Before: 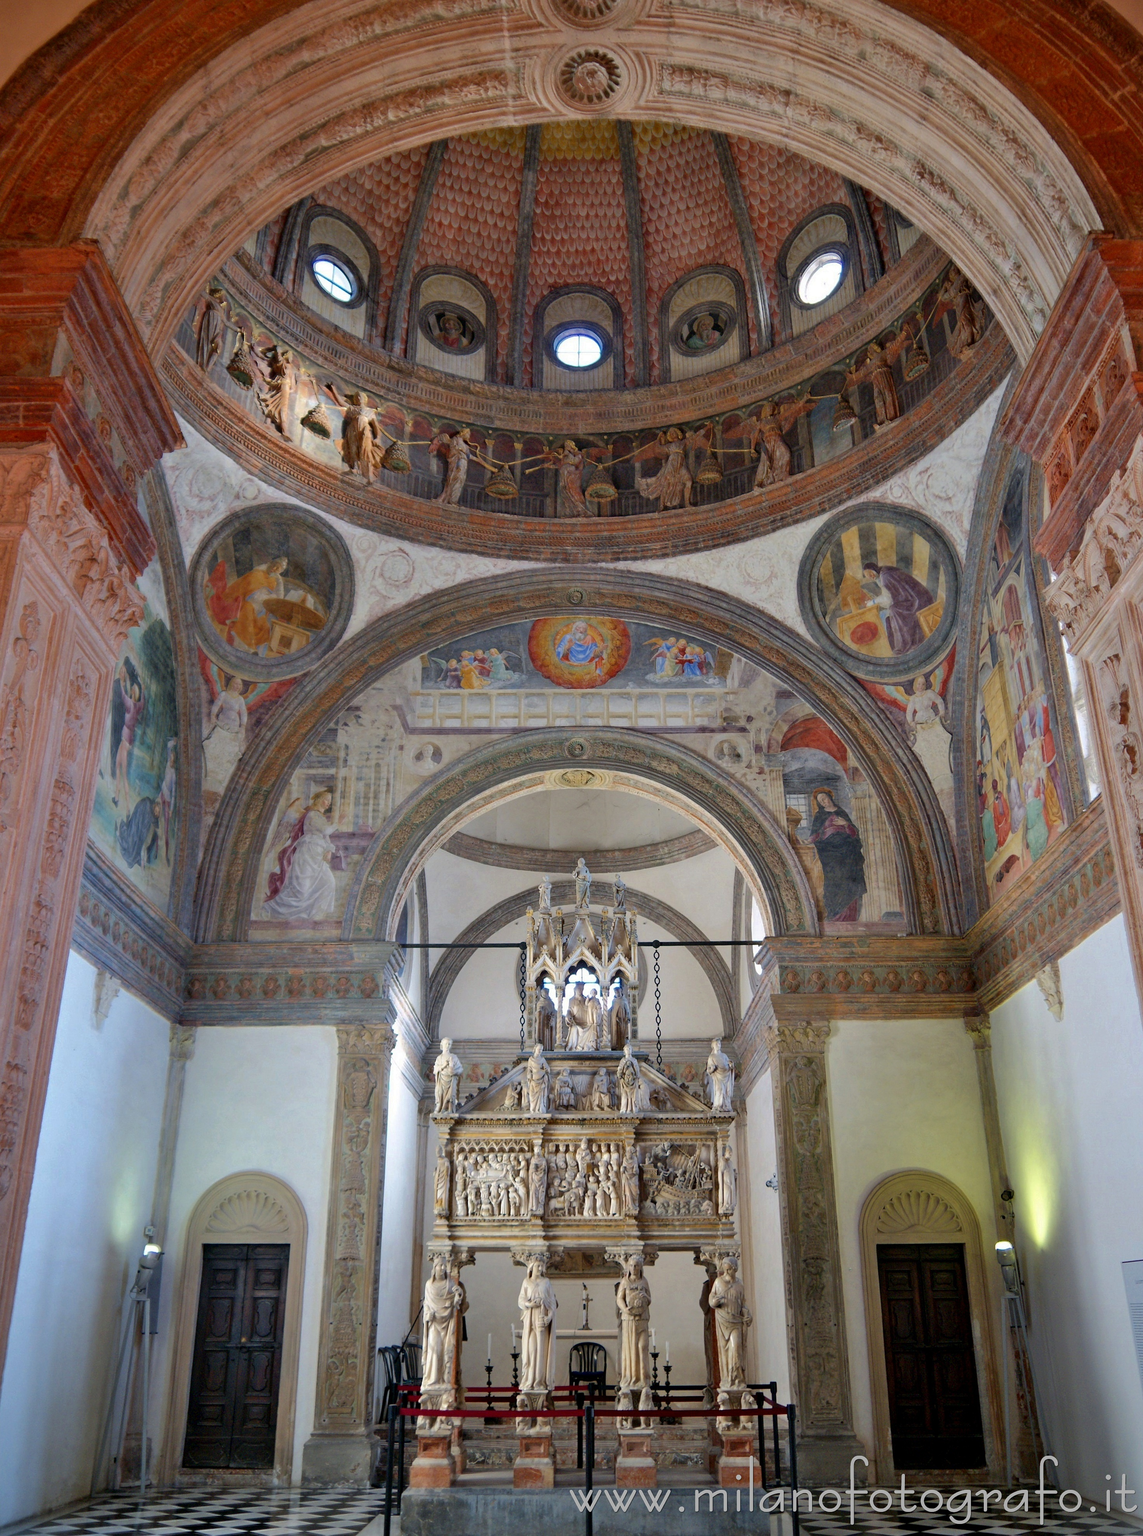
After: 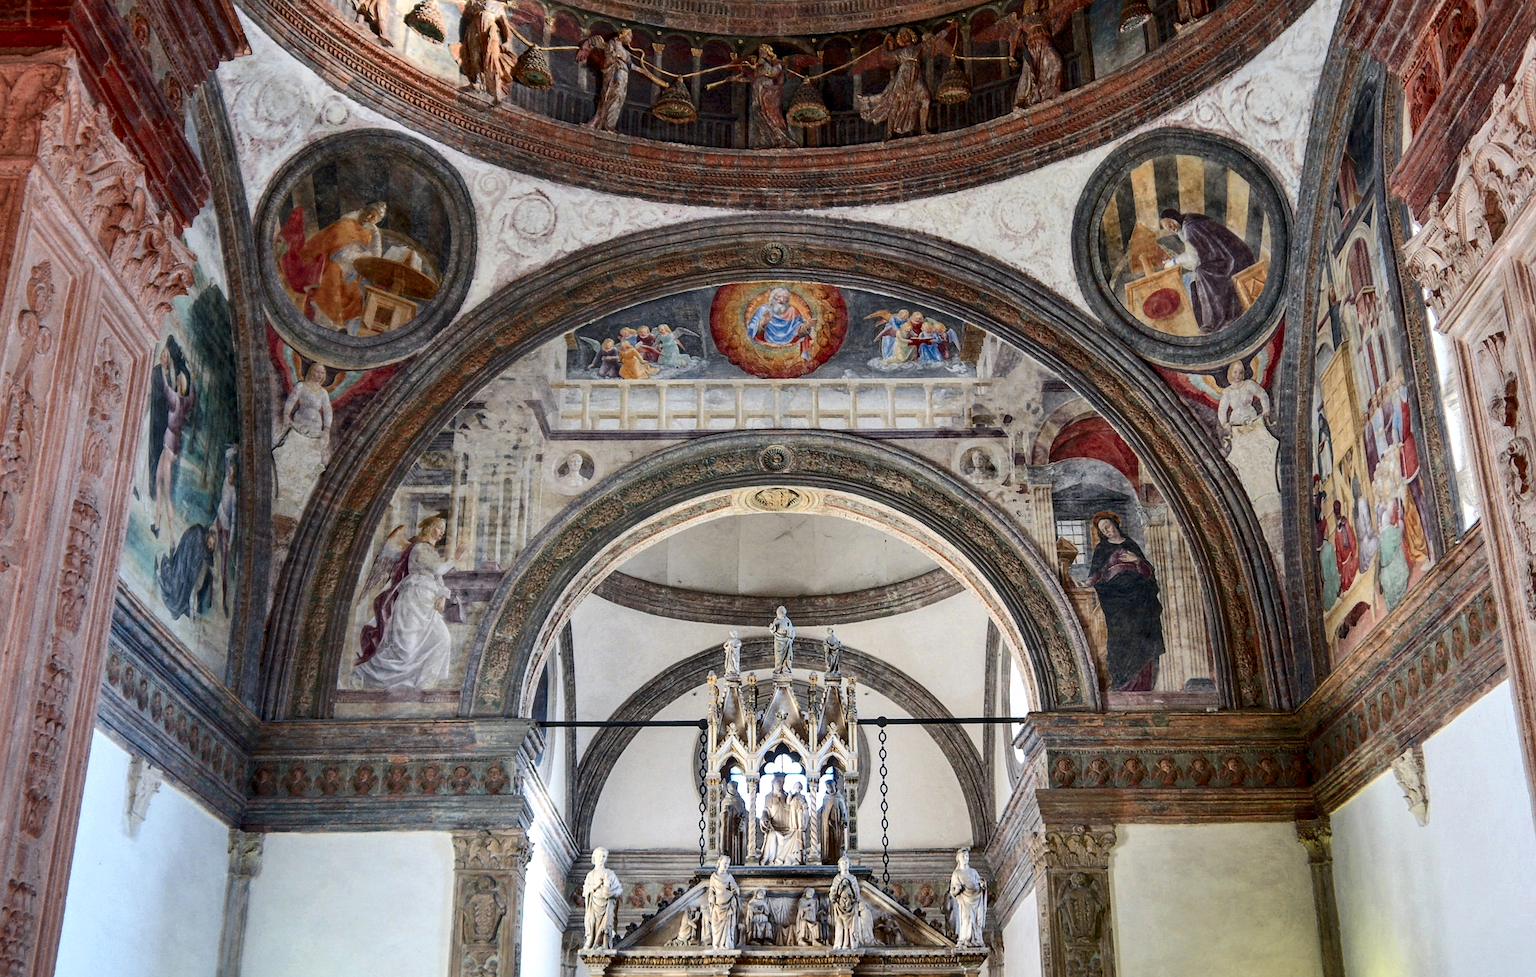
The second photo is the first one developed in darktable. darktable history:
contrast brightness saturation: contrast 0.295
crop and rotate: top 26.521%, bottom 26.136%
local contrast: detail 130%
sharpen: amount 0.209
color zones: curves: ch1 [(0.29, 0.492) (0.373, 0.185) (0.509, 0.481)]; ch2 [(0.25, 0.462) (0.749, 0.457)]
